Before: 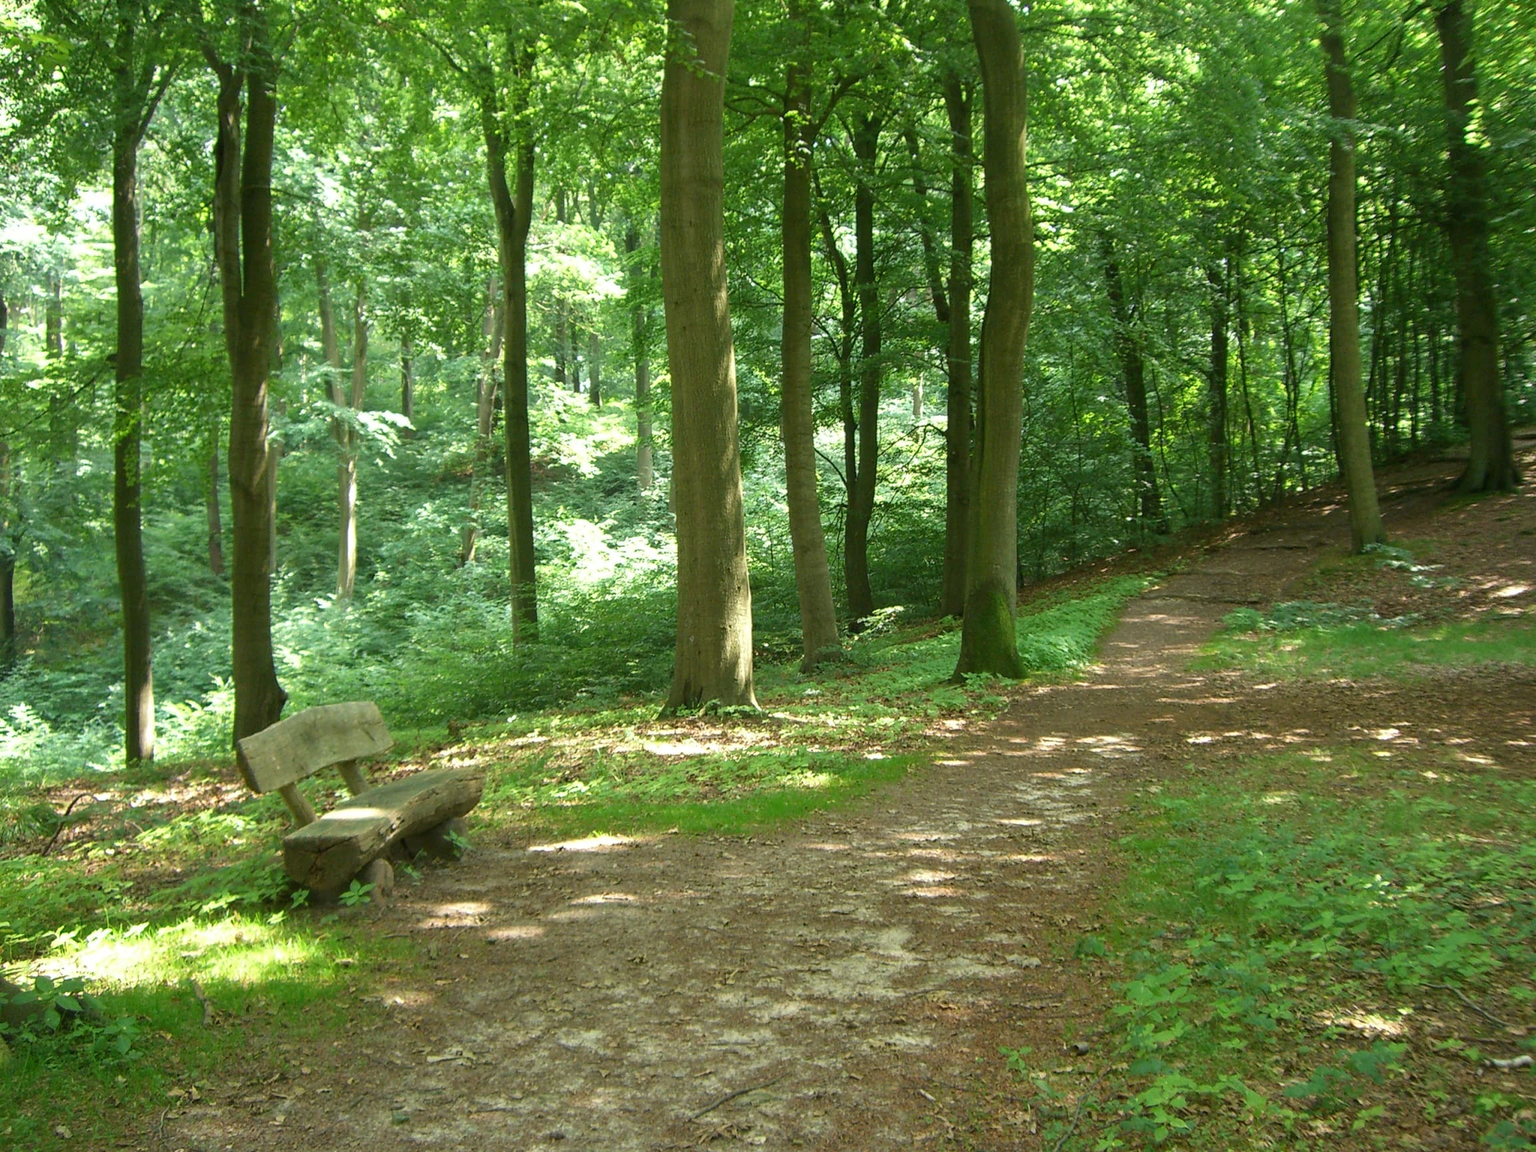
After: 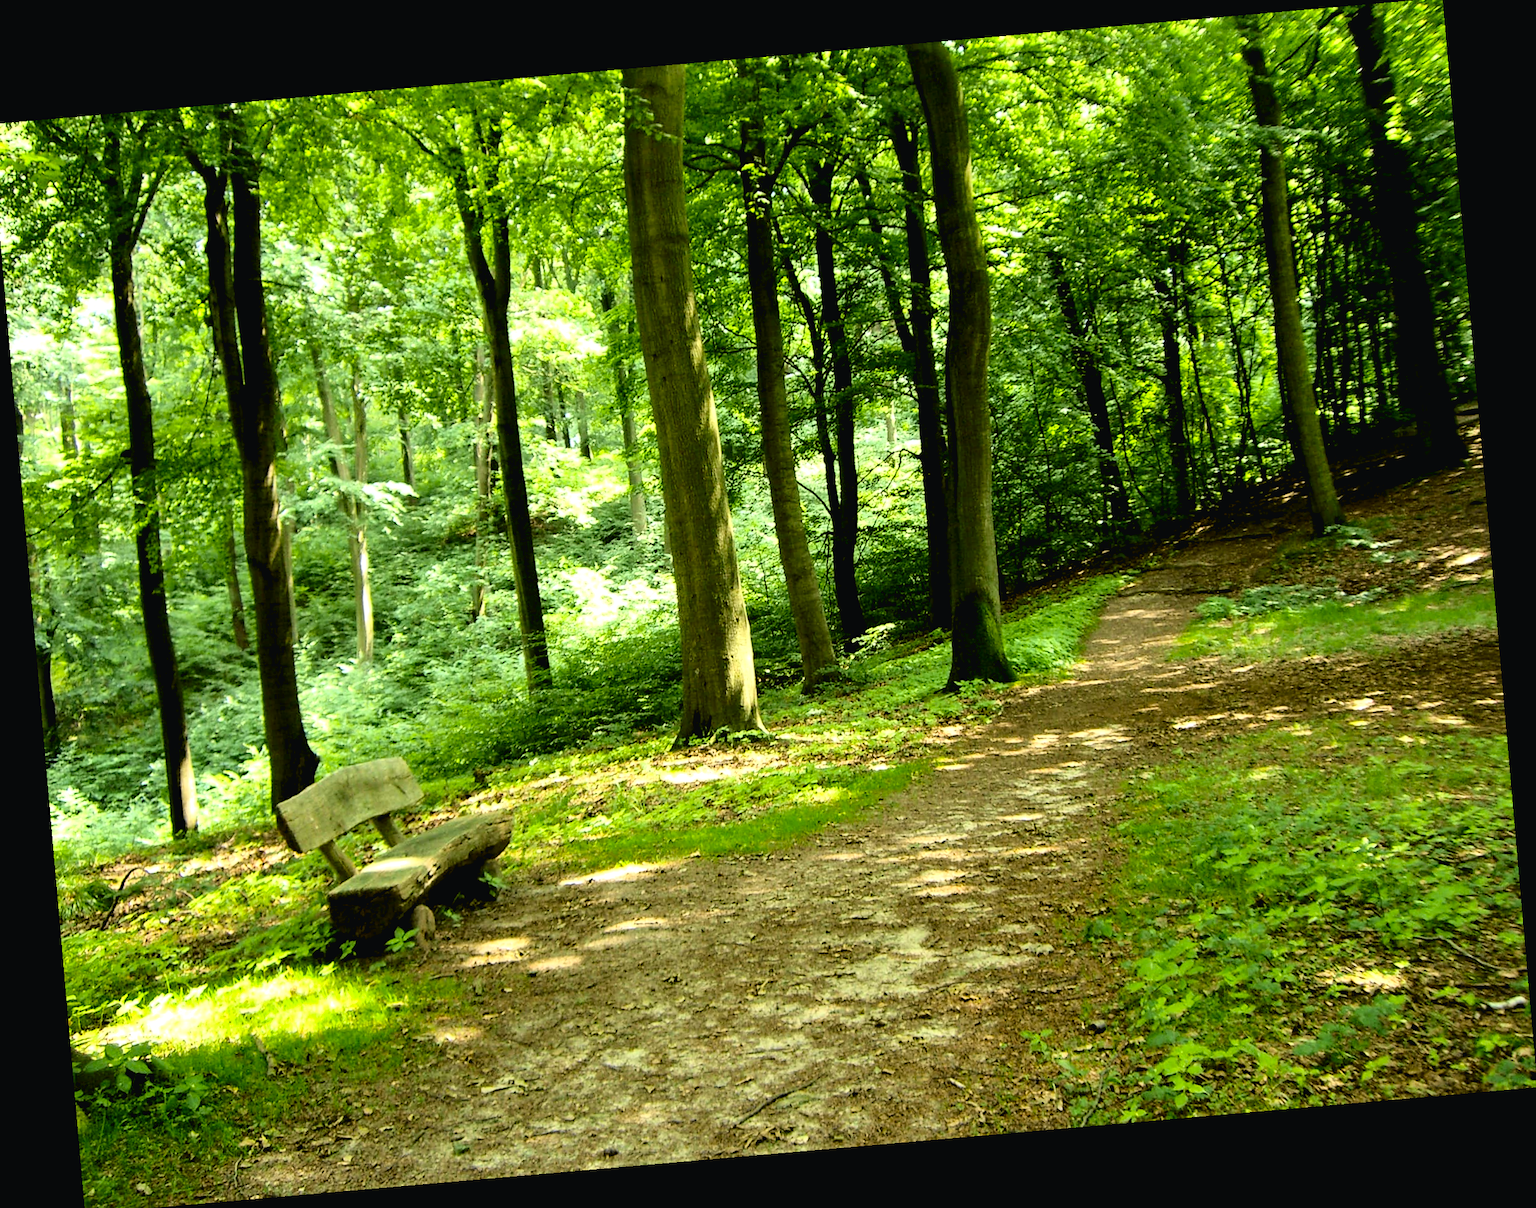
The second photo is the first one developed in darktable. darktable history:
rgb levels: levels [[0.029, 0.461, 0.922], [0, 0.5, 1], [0, 0.5, 1]]
contrast equalizer: octaves 7, y [[0.524 ×6], [0.512 ×6], [0.379 ×6], [0 ×6], [0 ×6]]
rotate and perspective: rotation -4.98°, automatic cropping off
tone curve: curves: ch0 [(0, 0.023) (0.132, 0.075) (0.251, 0.186) (0.441, 0.476) (0.662, 0.757) (0.849, 0.927) (1, 0.99)]; ch1 [(0, 0) (0.447, 0.411) (0.483, 0.469) (0.498, 0.496) (0.518, 0.514) (0.561, 0.59) (0.606, 0.659) (0.657, 0.725) (0.869, 0.916) (1, 1)]; ch2 [(0, 0) (0.307, 0.315) (0.425, 0.438) (0.483, 0.477) (0.503, 0.503) (0.526, 0.553) (0.552, 0.601) (0.615, 0.669) (0.703, 0.797) (0.985, 0.966)], color space Lab, independent channels
color contrast: green-magenta contrast 0.8, blue-yellow contrast 1.1, unbound 0
crop and rotate: left 0.614%, top 0.179%, bottom 0.309%
